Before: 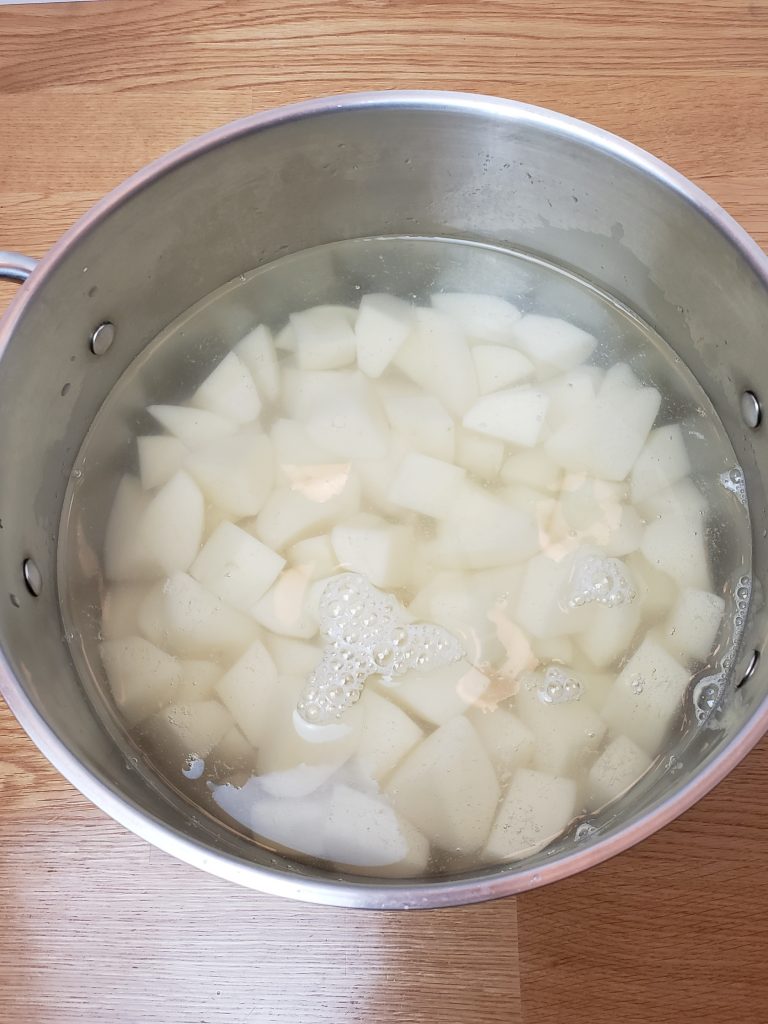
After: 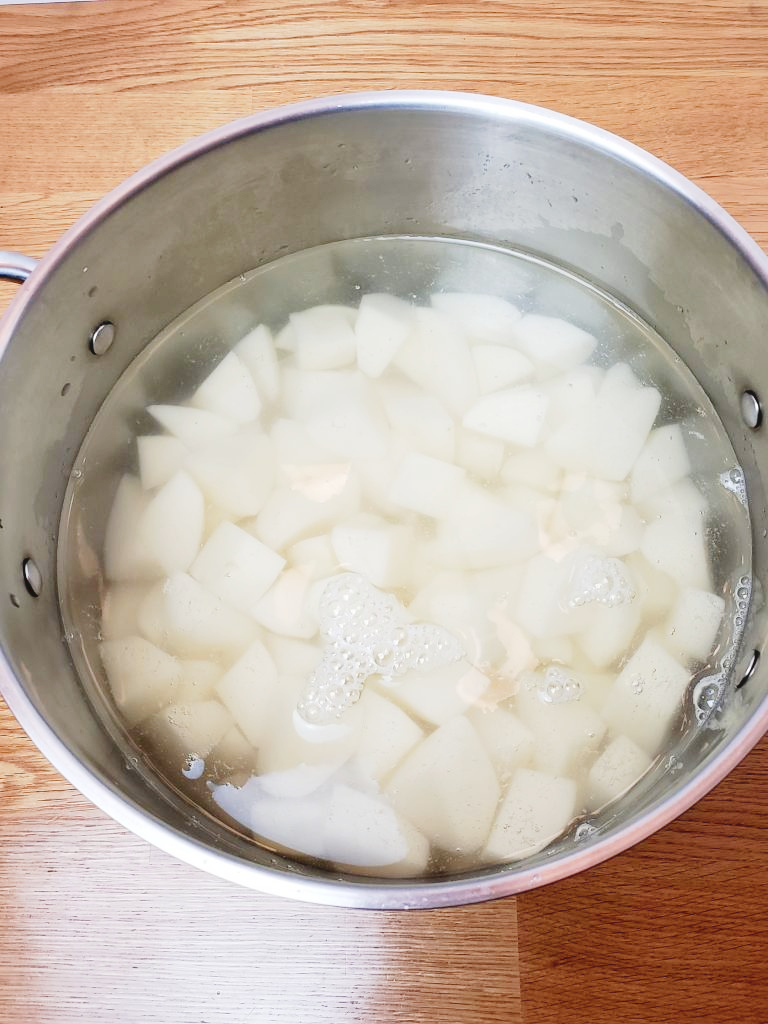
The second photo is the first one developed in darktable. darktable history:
tone curve: curves: ch0 [(0, 0) (0.003, 0.068) (0.011, 0.068) (0.025, 0.068) (0.044, 0.068) (0.069, 0.072) (0.1, 0.072) (0.136, 0.077) (0.177, 0.095) (0.224, 0.126) (0.277, 0.2) (0.335, 0.3) (0.399, 0.407) (0.468, 0.52) (0.543, 0.624) (0.623, 0.721) (0.709, 0.811) (0.801, 0.88) (0.898, 0.942) (1, 1)], preserve colors none
